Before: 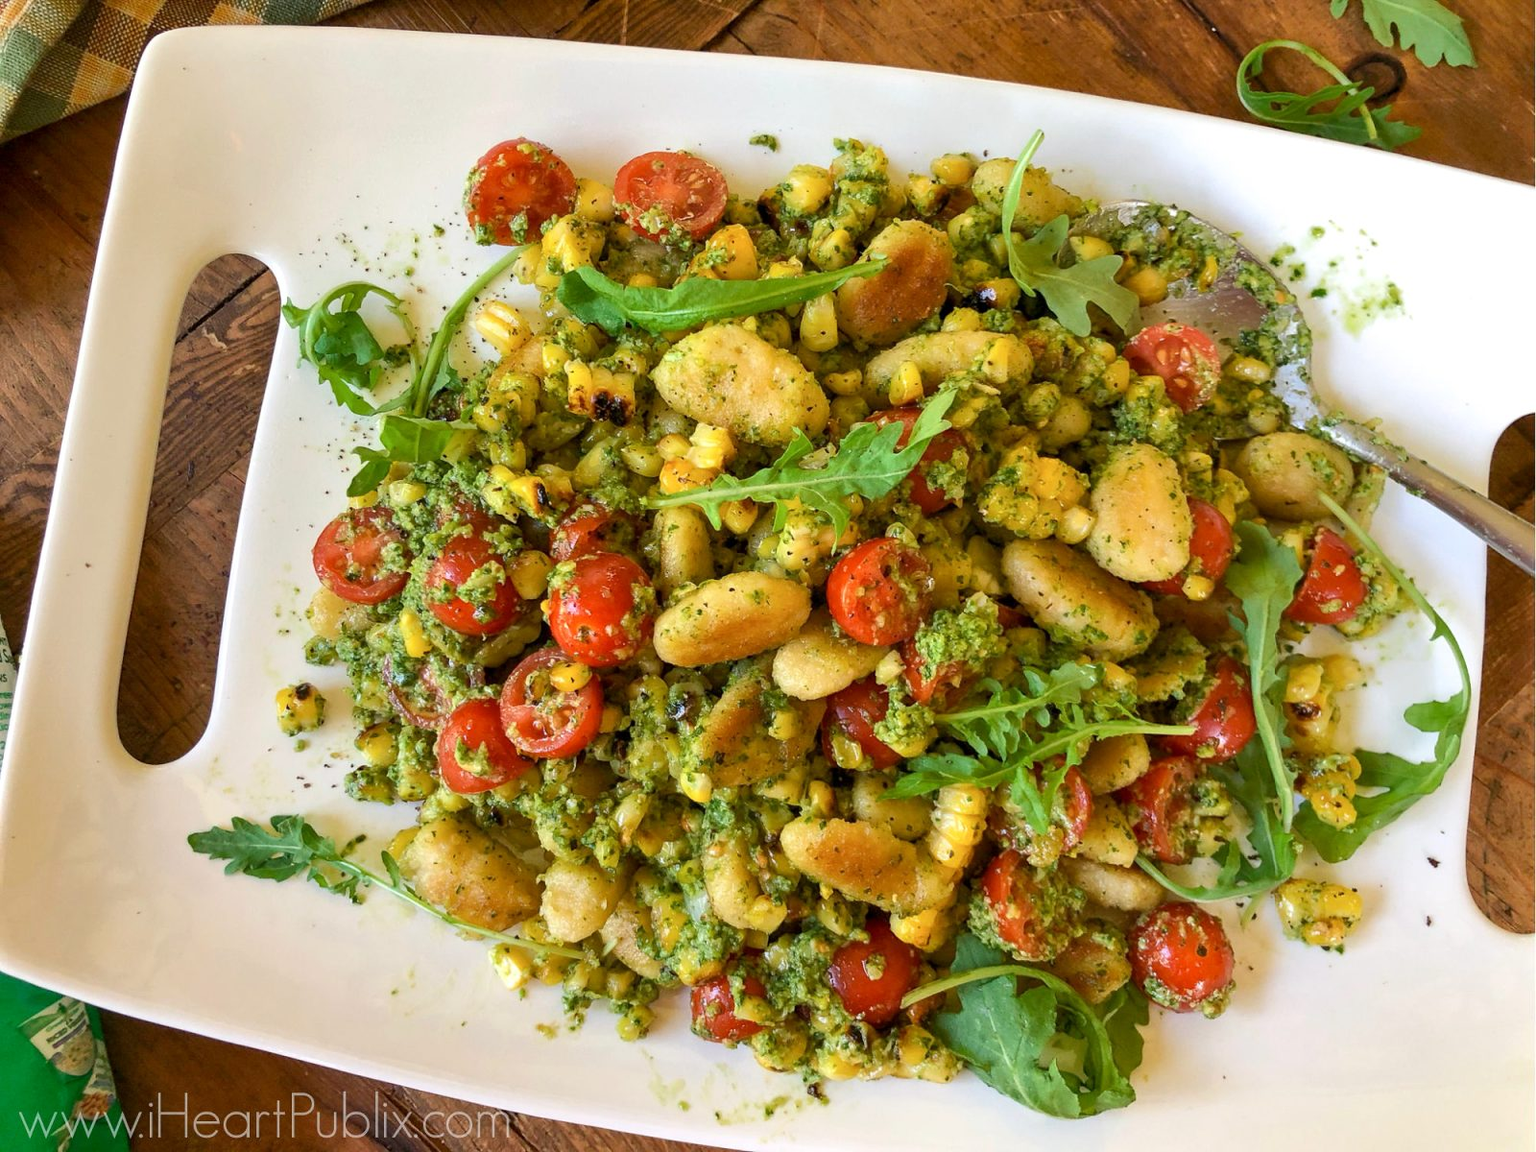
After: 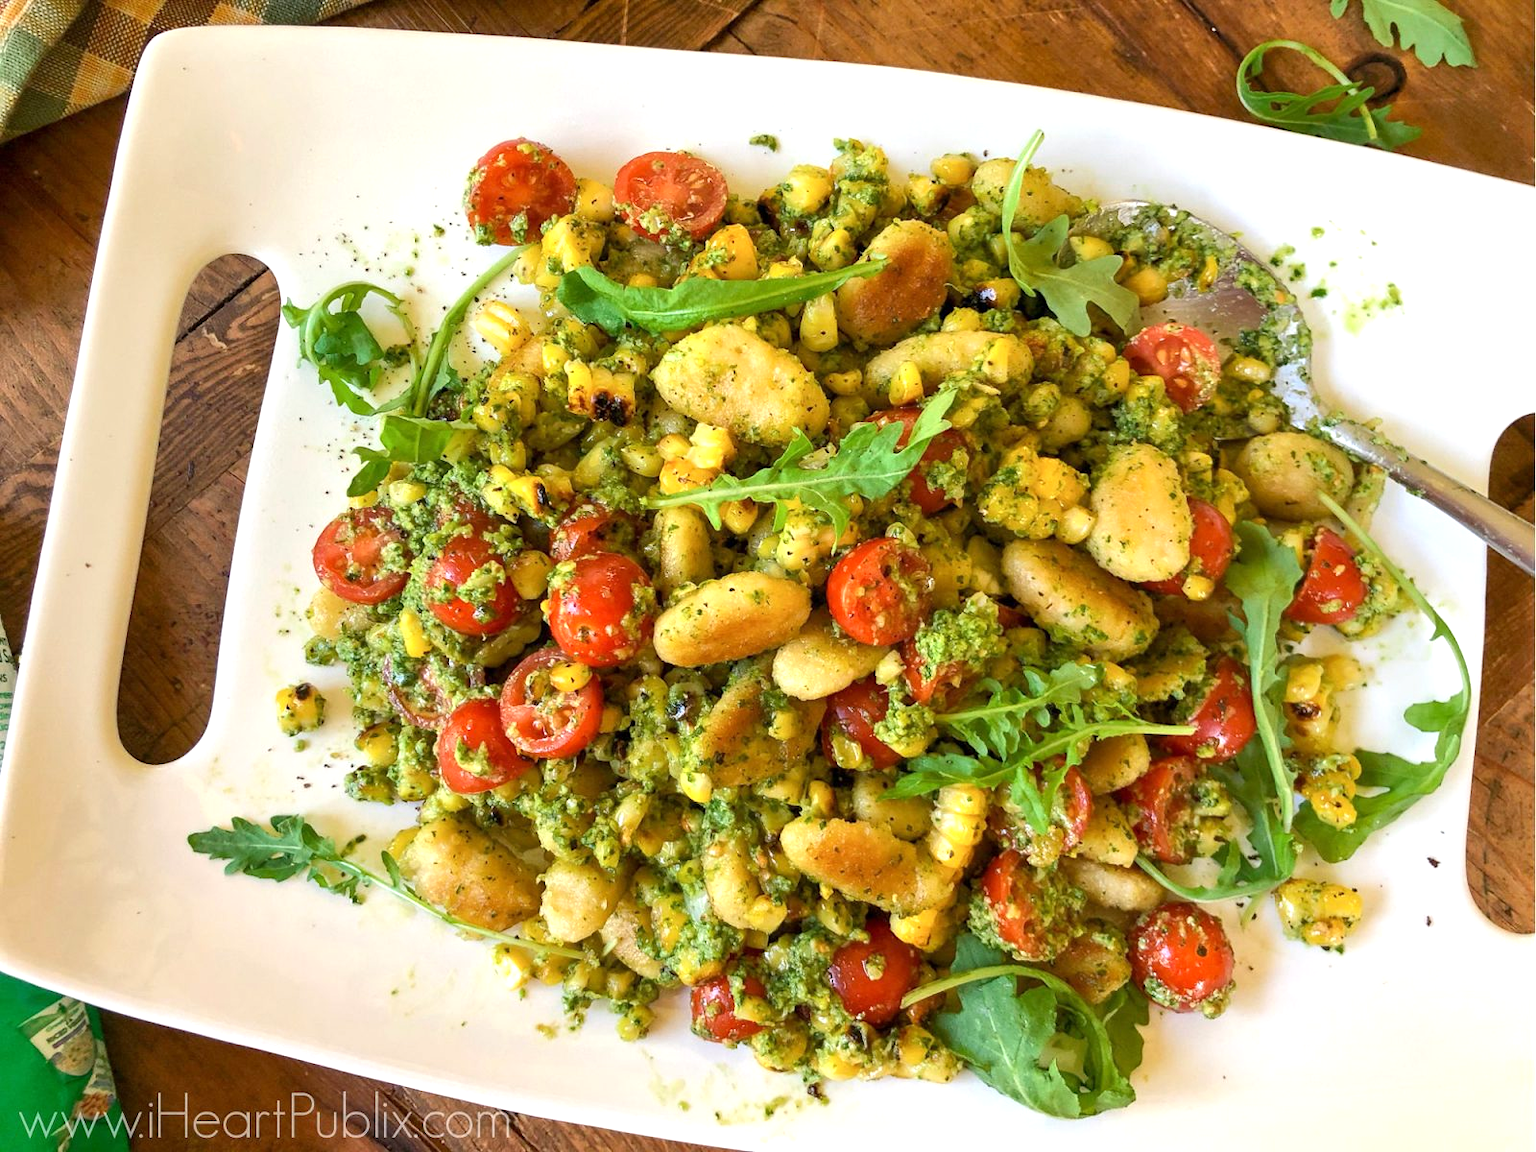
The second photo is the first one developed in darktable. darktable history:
exposure: exposure 0.375 EV, compensate highlight preservation false
tone equalizer: on, module defaults
